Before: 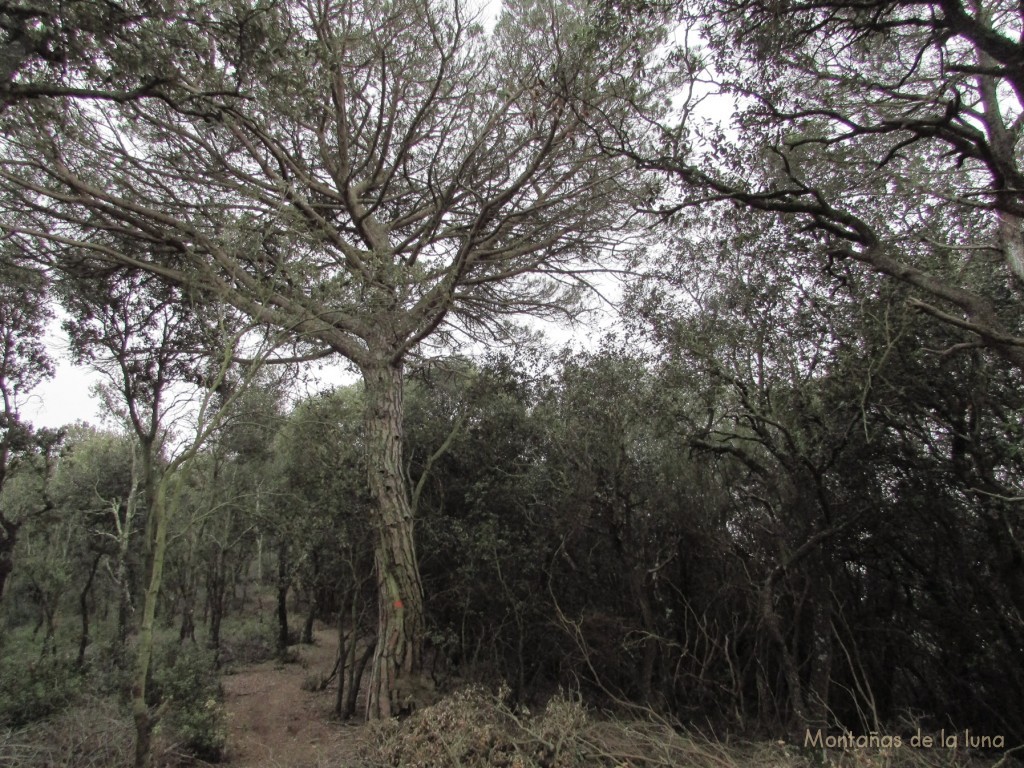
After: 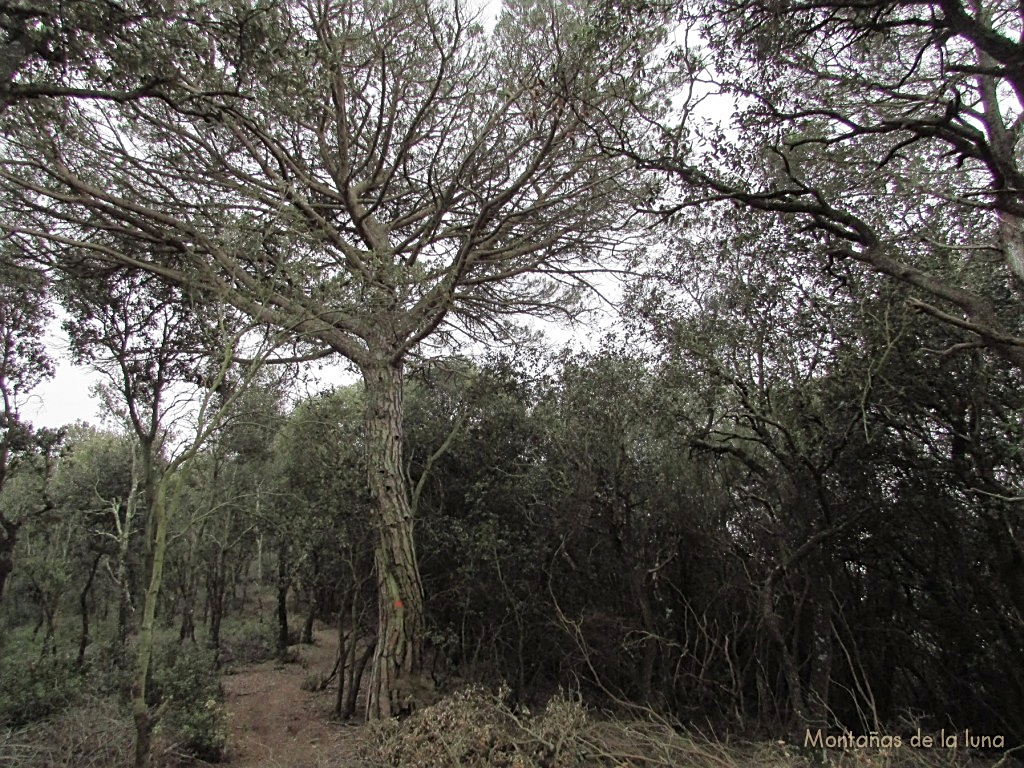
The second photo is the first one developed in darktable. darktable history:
sharpen: amount 0.496
contrast brightness saturation: contrast 0.041, saturation 0.068
